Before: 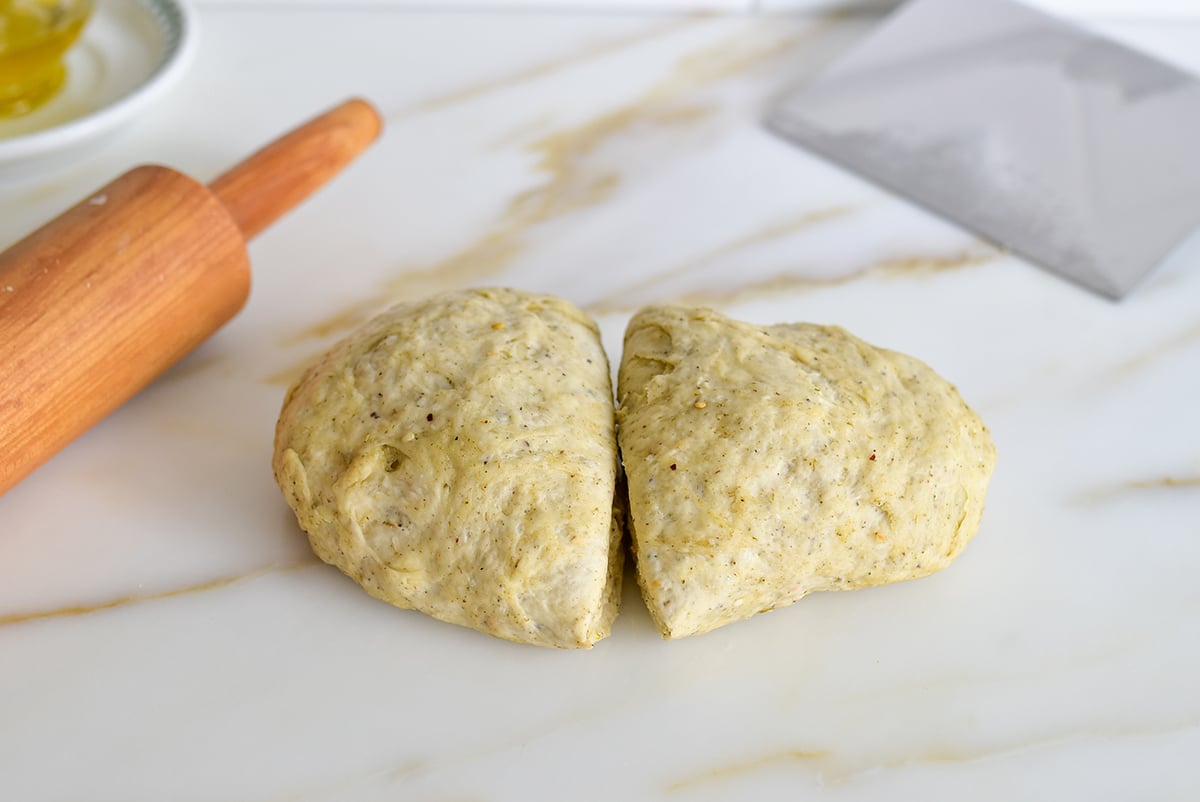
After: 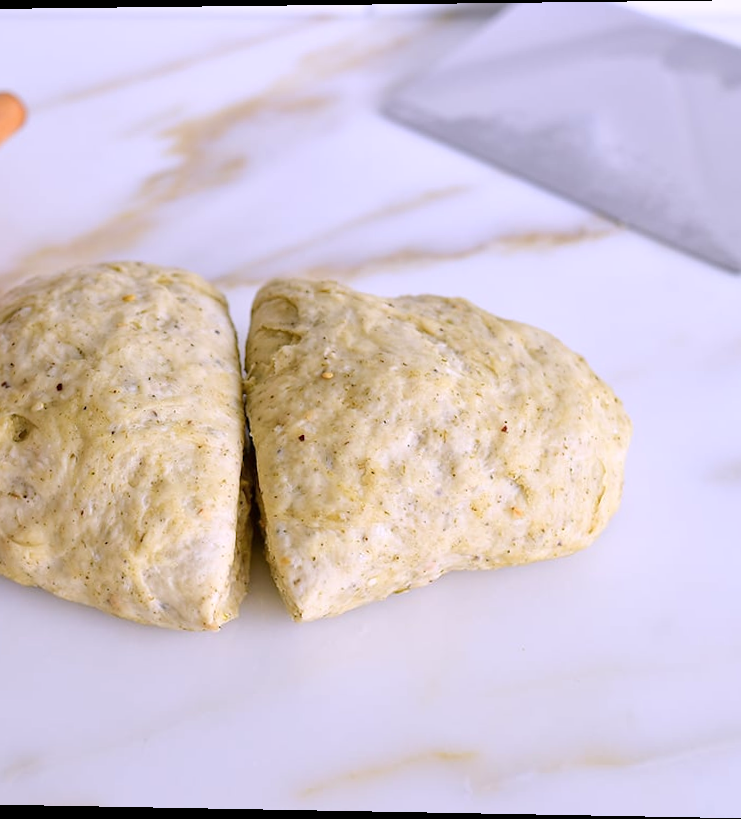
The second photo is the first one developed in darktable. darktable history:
crop: left 31.458%, top 0%, right 11.876%
rotate and perspective: rotation 0.128°, lens shift (vertical) -0.181, lens shift (horizontal) -0.044, shear 0.001, automatic cropping off
white balance: red 1.05, blue 1.072
color calibration: illuminant as shot in camera, x 0.358, y 0.373, temperature 4628.91 K
